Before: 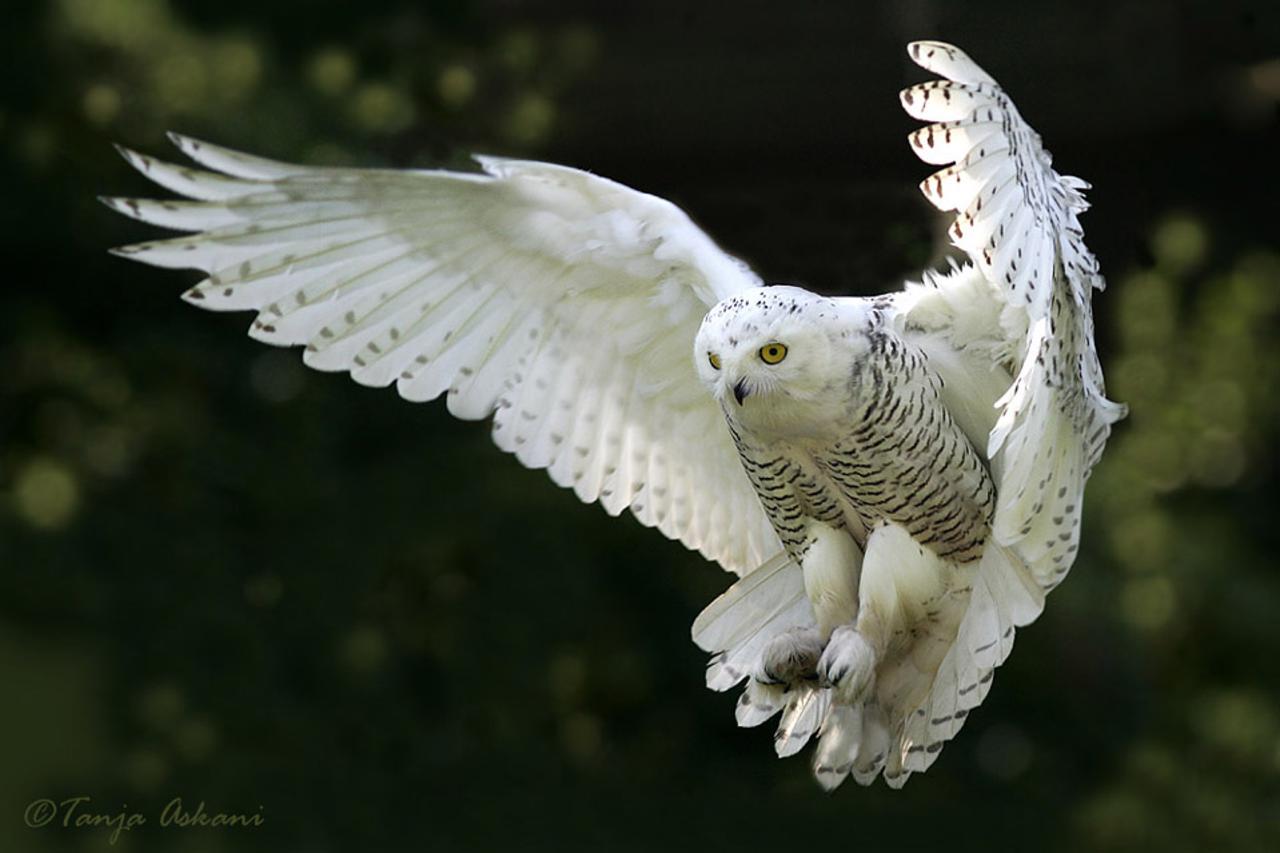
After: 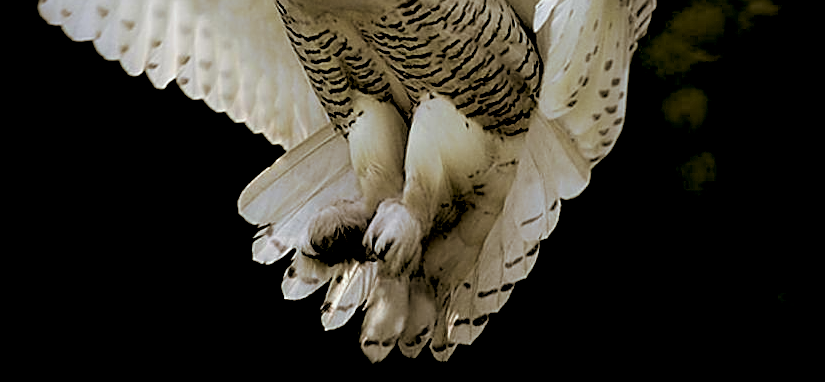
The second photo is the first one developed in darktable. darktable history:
split-toning: shadows › hue 37.98°, highlights › hue 185.58°, balance -55.261
sharpen: on, module defaults
crop and rotate: left 35.509%, top 50.238%, bottom 4.934%
exposure: black level correction 0.046, exposure -0.228 EV, compensate highlight preservation false
contrast brightness saturation: contrast 0.07
